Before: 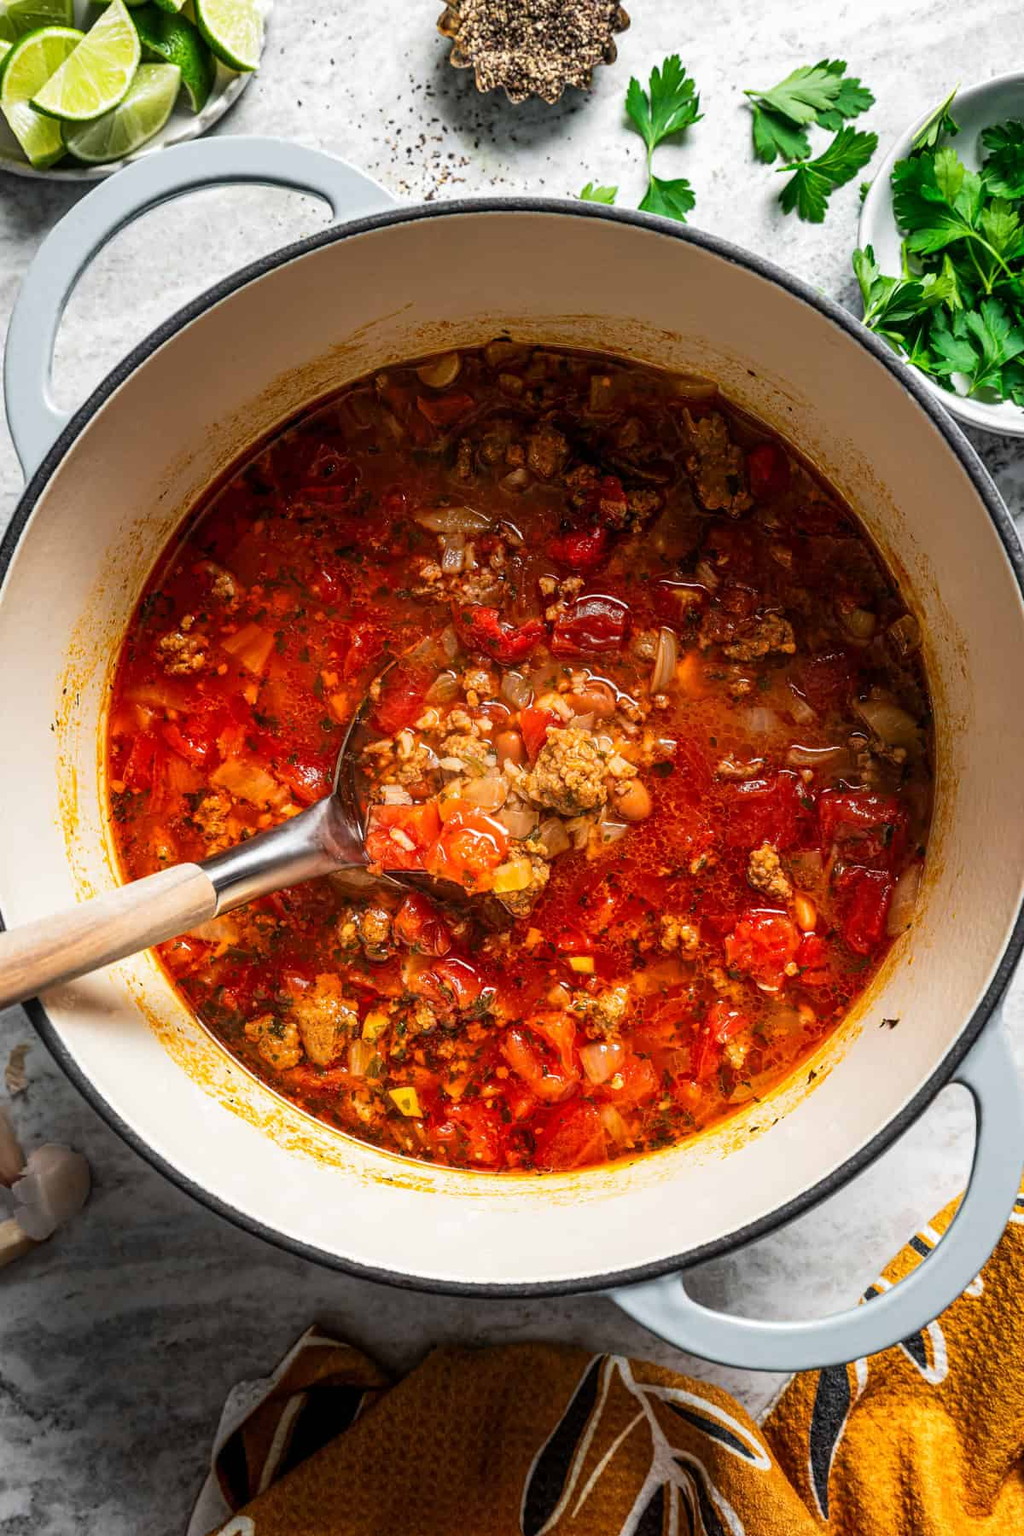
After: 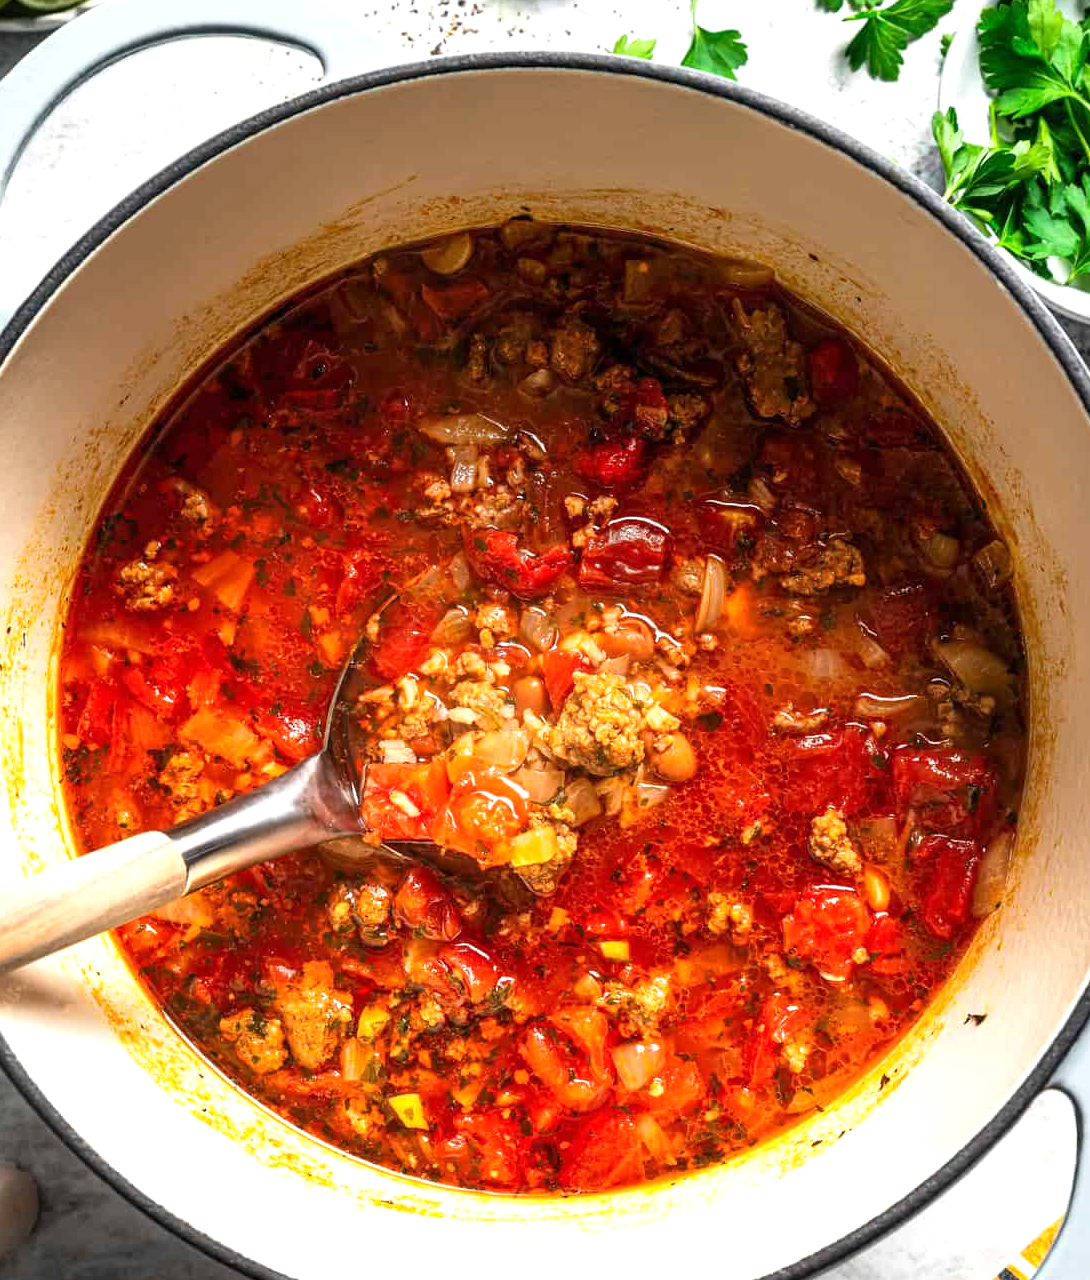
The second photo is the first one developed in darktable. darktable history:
crop: left 5.609%, top 10.04%, right 3.515%, bottom 18.818%
exposure: exposure 0.603 EV, compensate highlight preservation false
